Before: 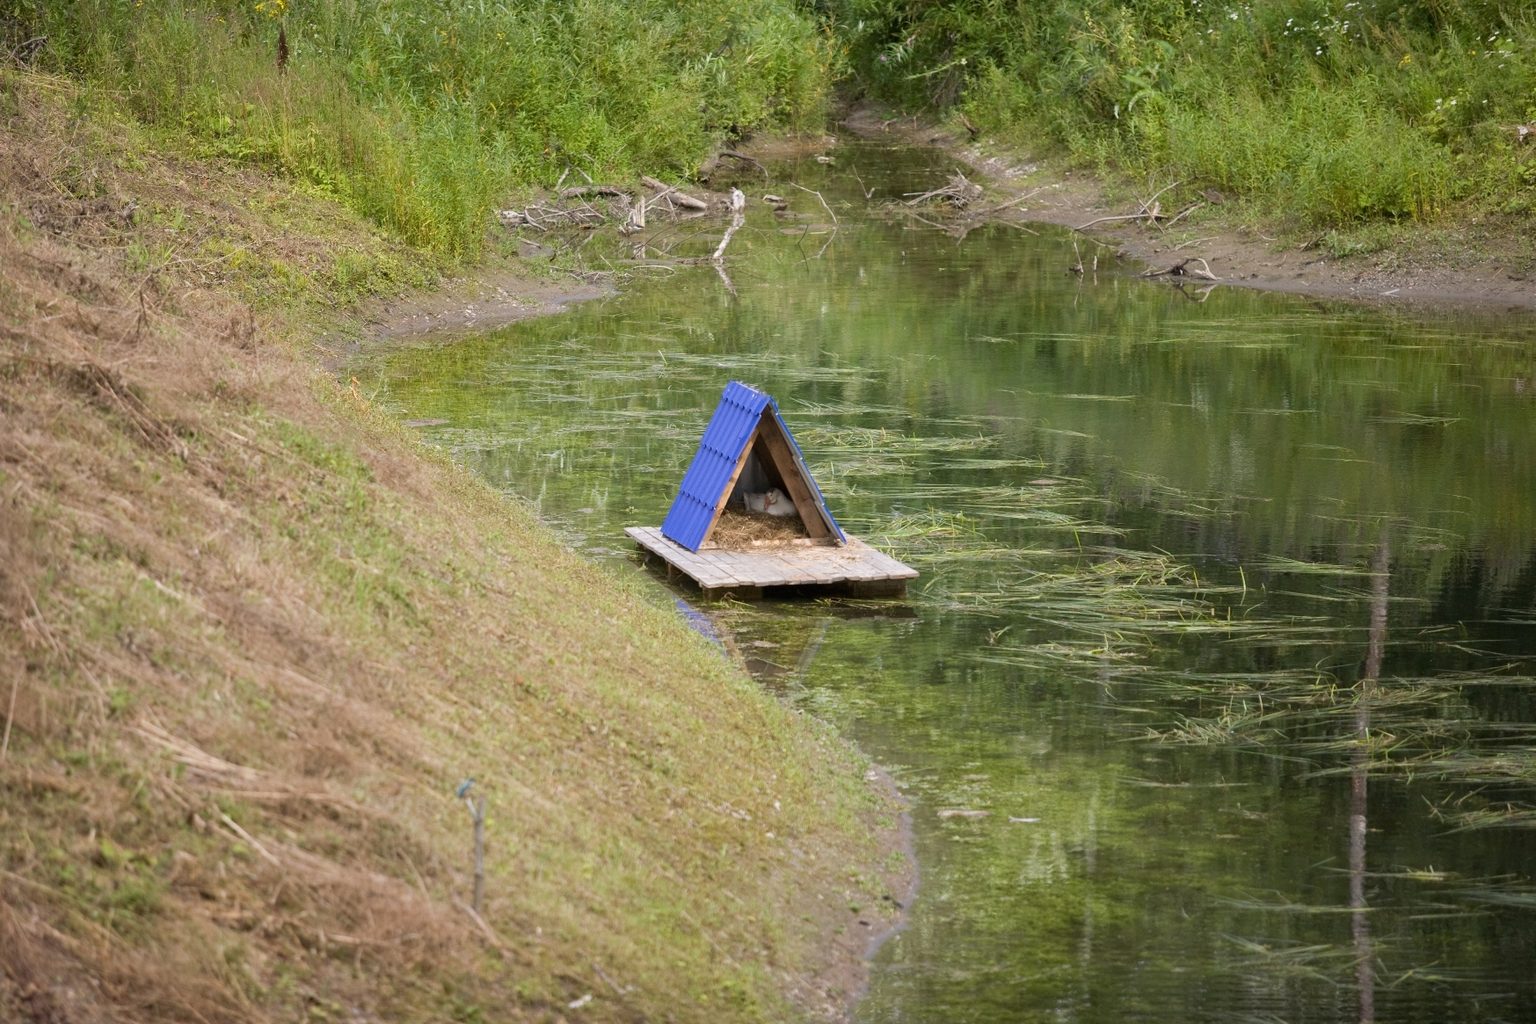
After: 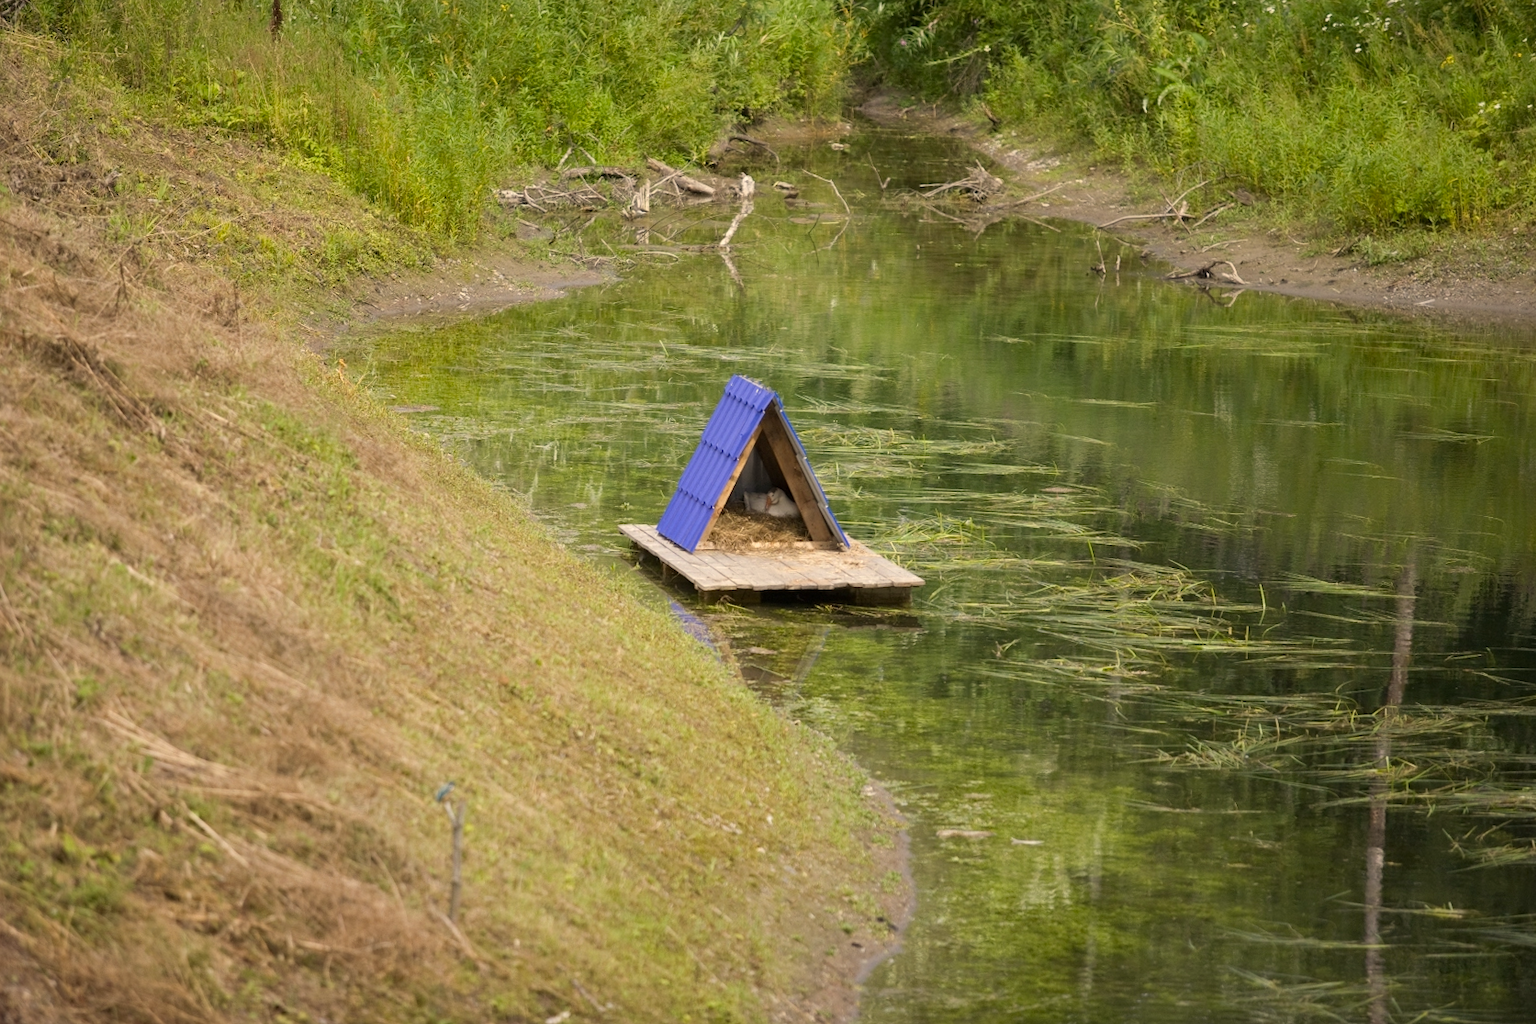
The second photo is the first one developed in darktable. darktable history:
crop and rotate: angle -1.69°
color correction: highlights a* 1.39, highlights b* 17.83
white balance: red 1.004, blue 1.024
